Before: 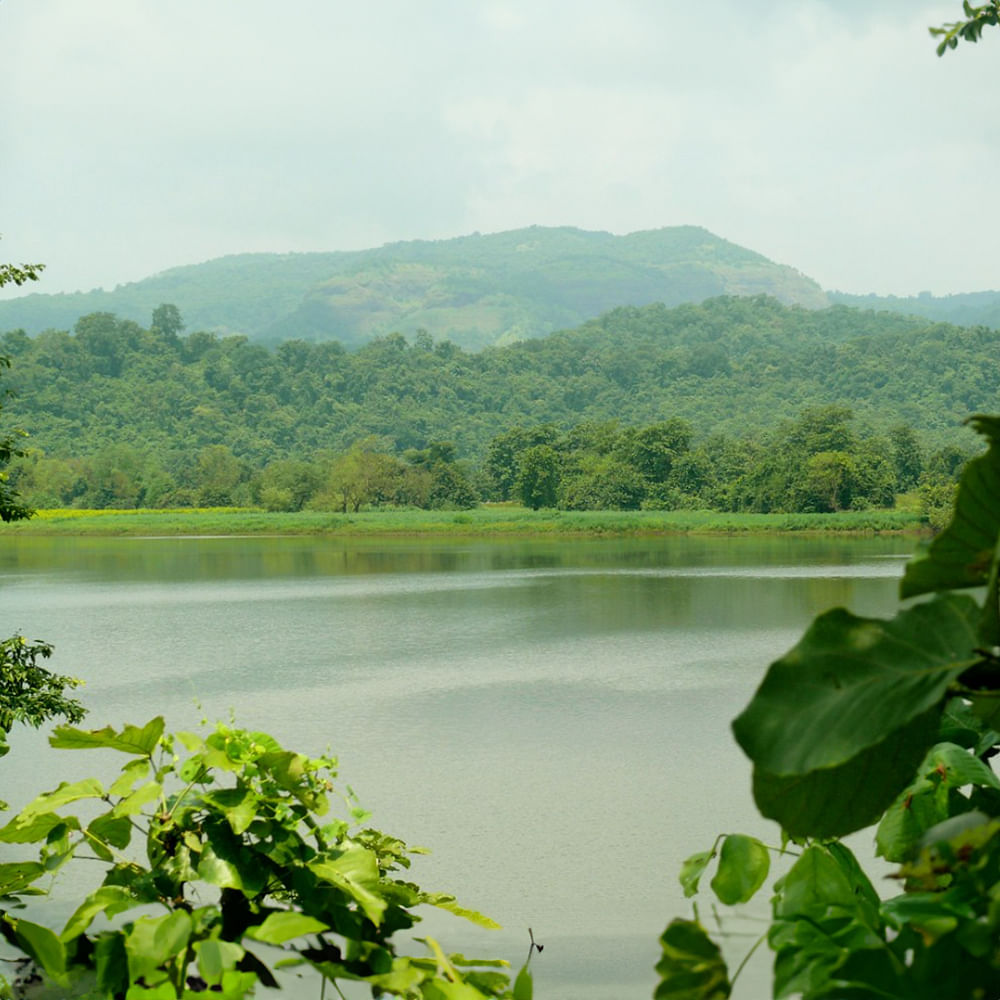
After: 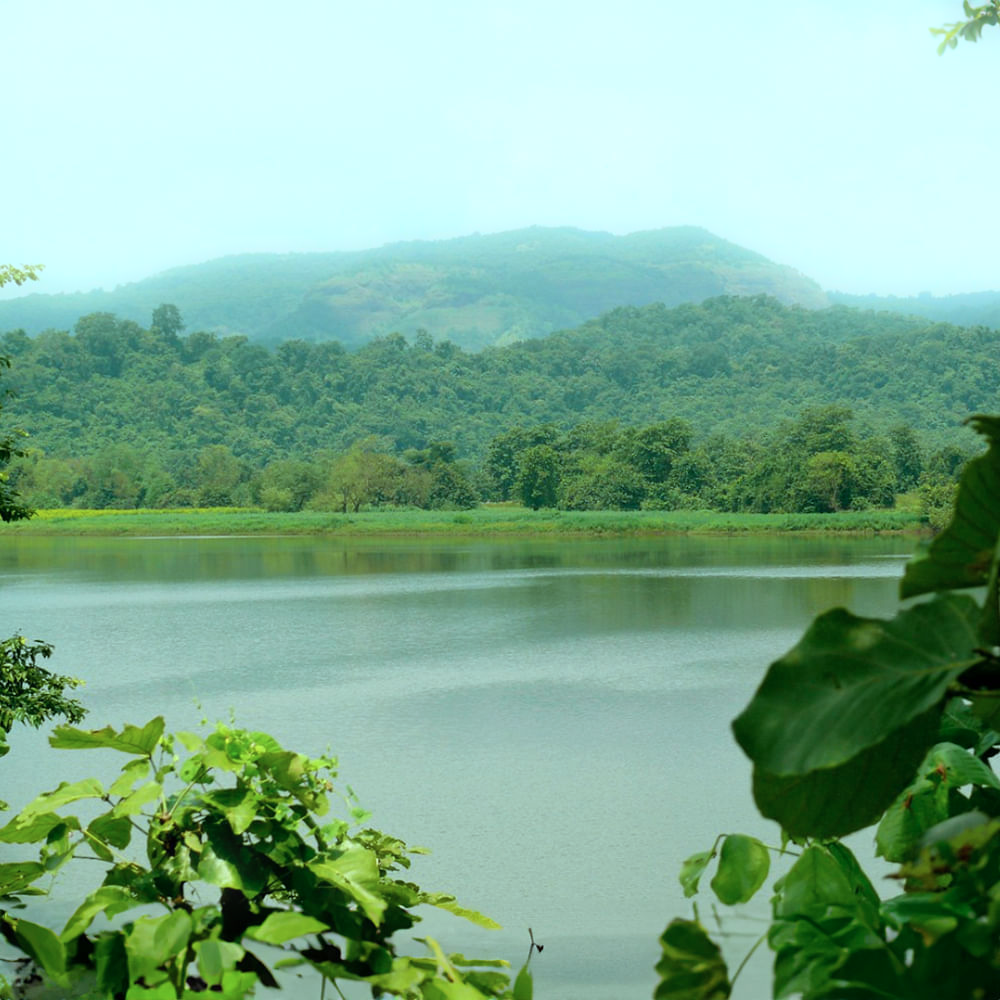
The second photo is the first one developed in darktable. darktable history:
bloom: size 5%, threshold 95%, strength 15%
color correction: highlights a* -10.04, highlights b* -10.37
